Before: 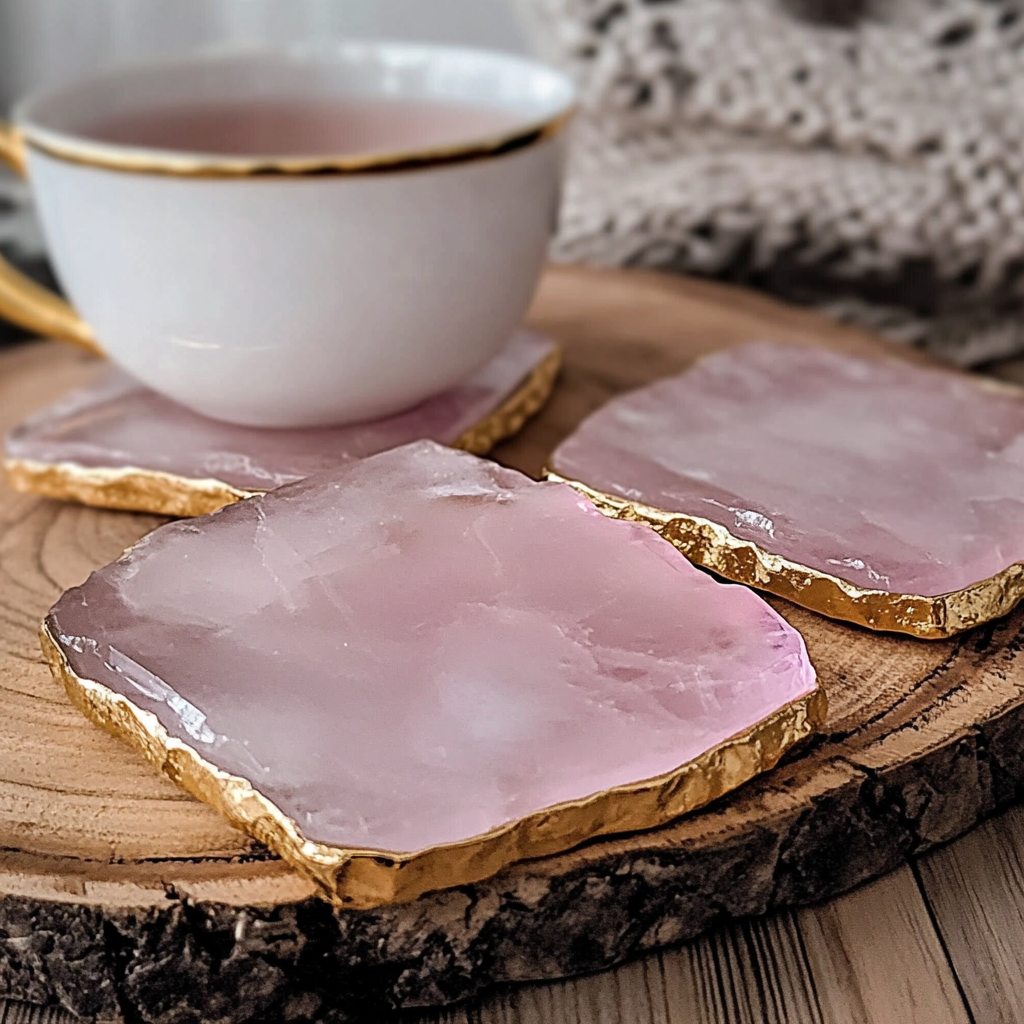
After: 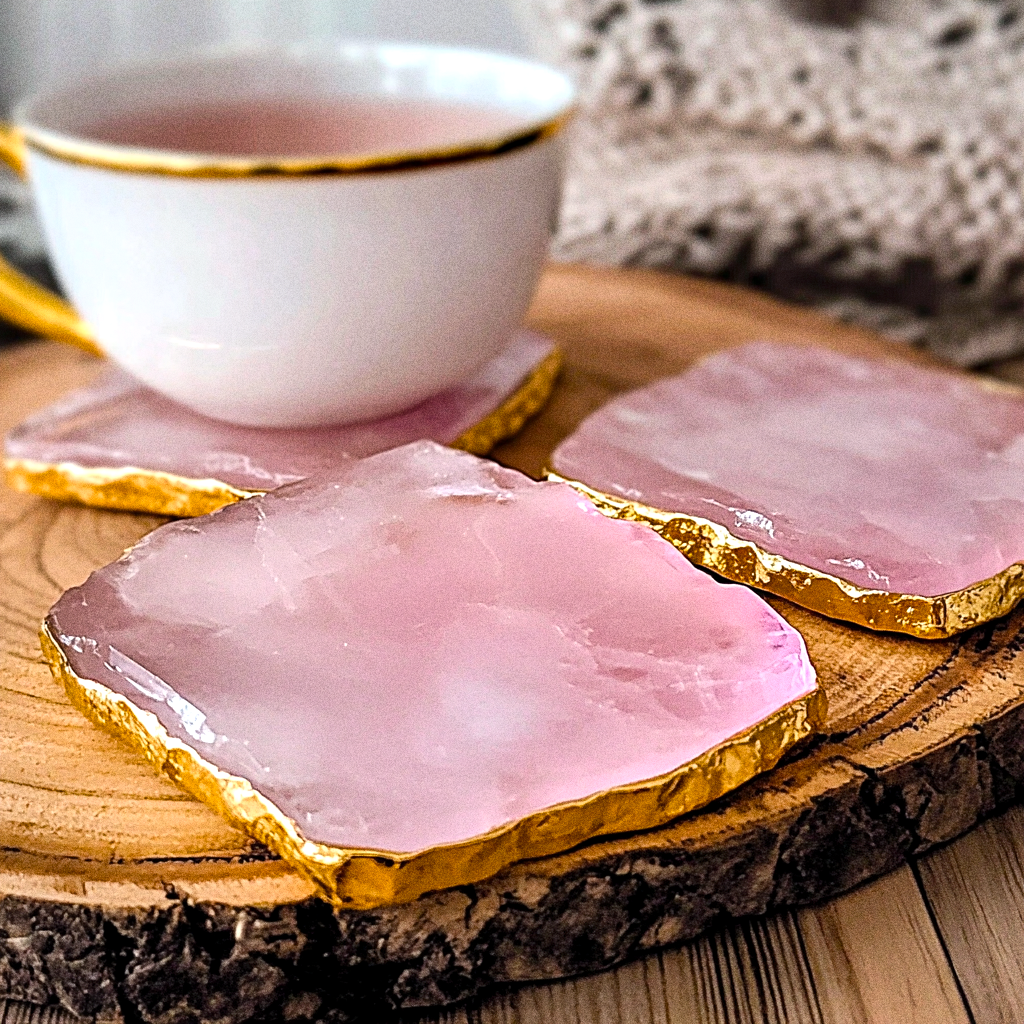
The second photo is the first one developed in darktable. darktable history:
color balance rgb: perceptual saturation grading › global saturation 25%, global vibrance 20%
color balance: output saturation 110%
grain: coarseness 11.82 ISO, strength 36.67%, mid-tones bias 74.17%
exposure: black level correction 0.001, exposure 0.5 EV, compensate exposure bias true, compensate highlight preservation false
